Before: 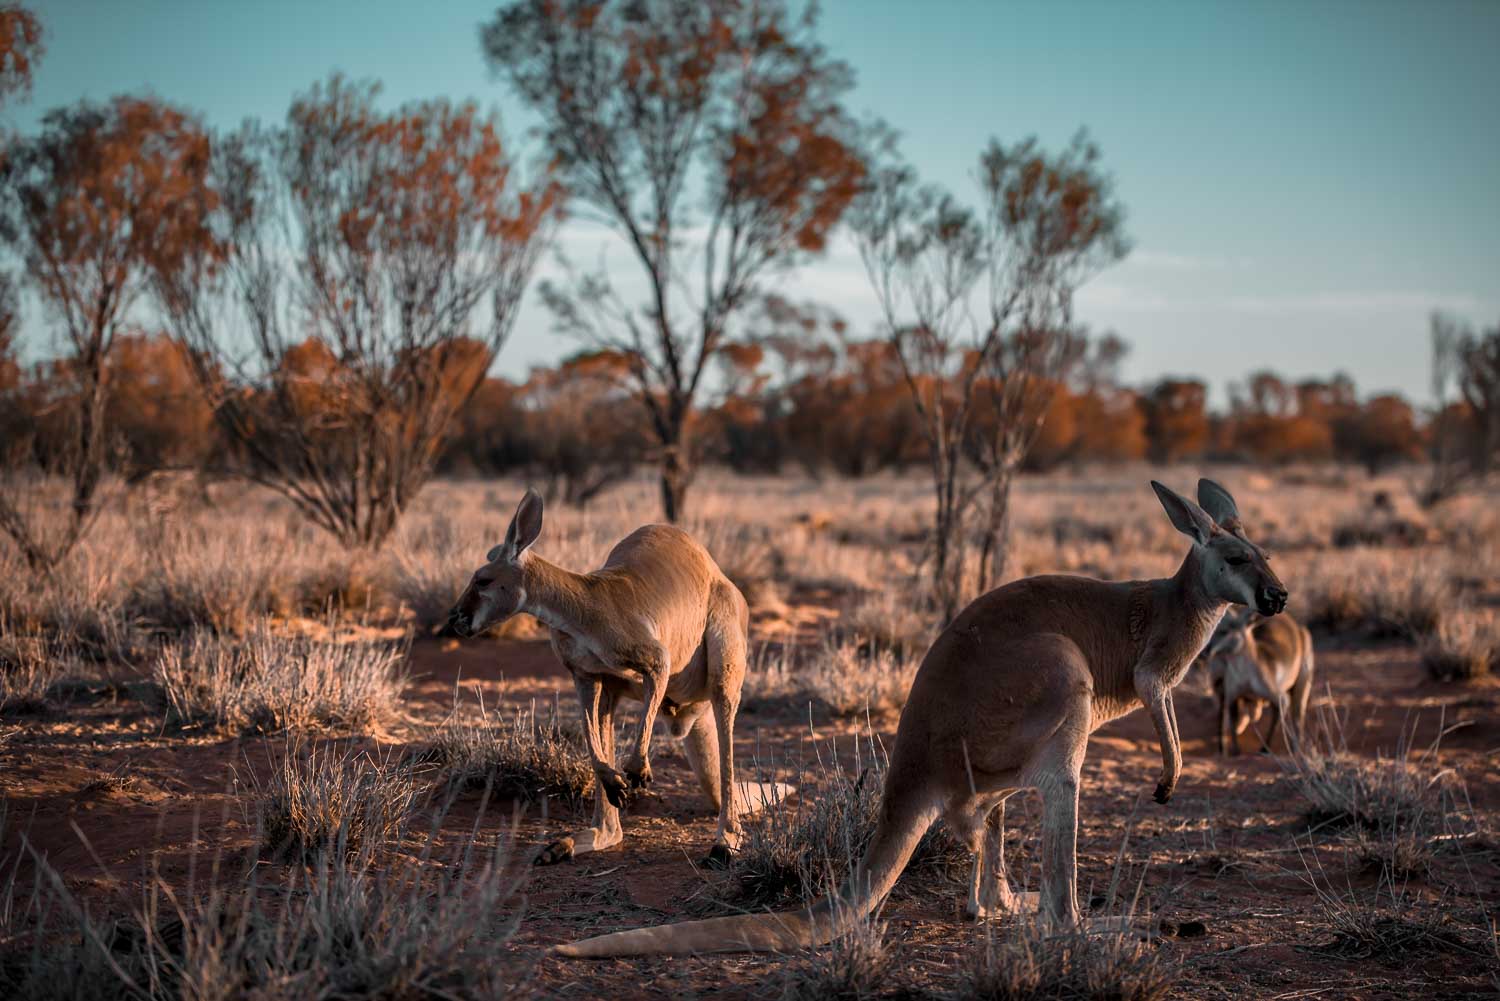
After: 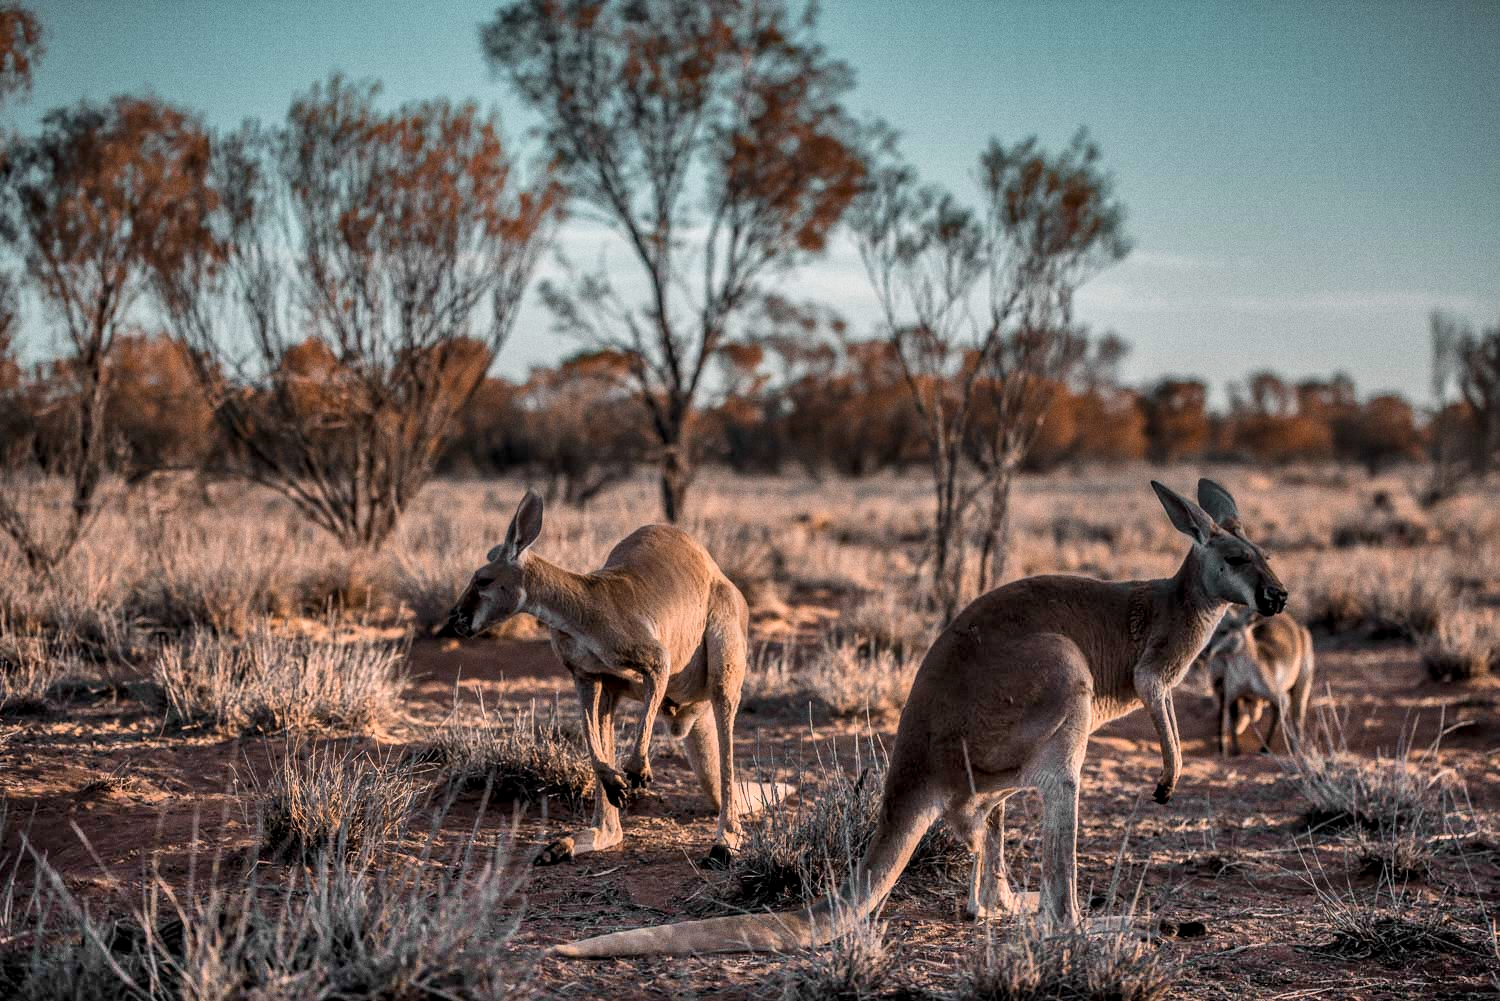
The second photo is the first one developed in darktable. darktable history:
local contrast: on, module defaults
grain: strength 26%
shadows and highlights: shadows 60, highlights -60.23, soften with gaussian
color correction: saturation 0.85
